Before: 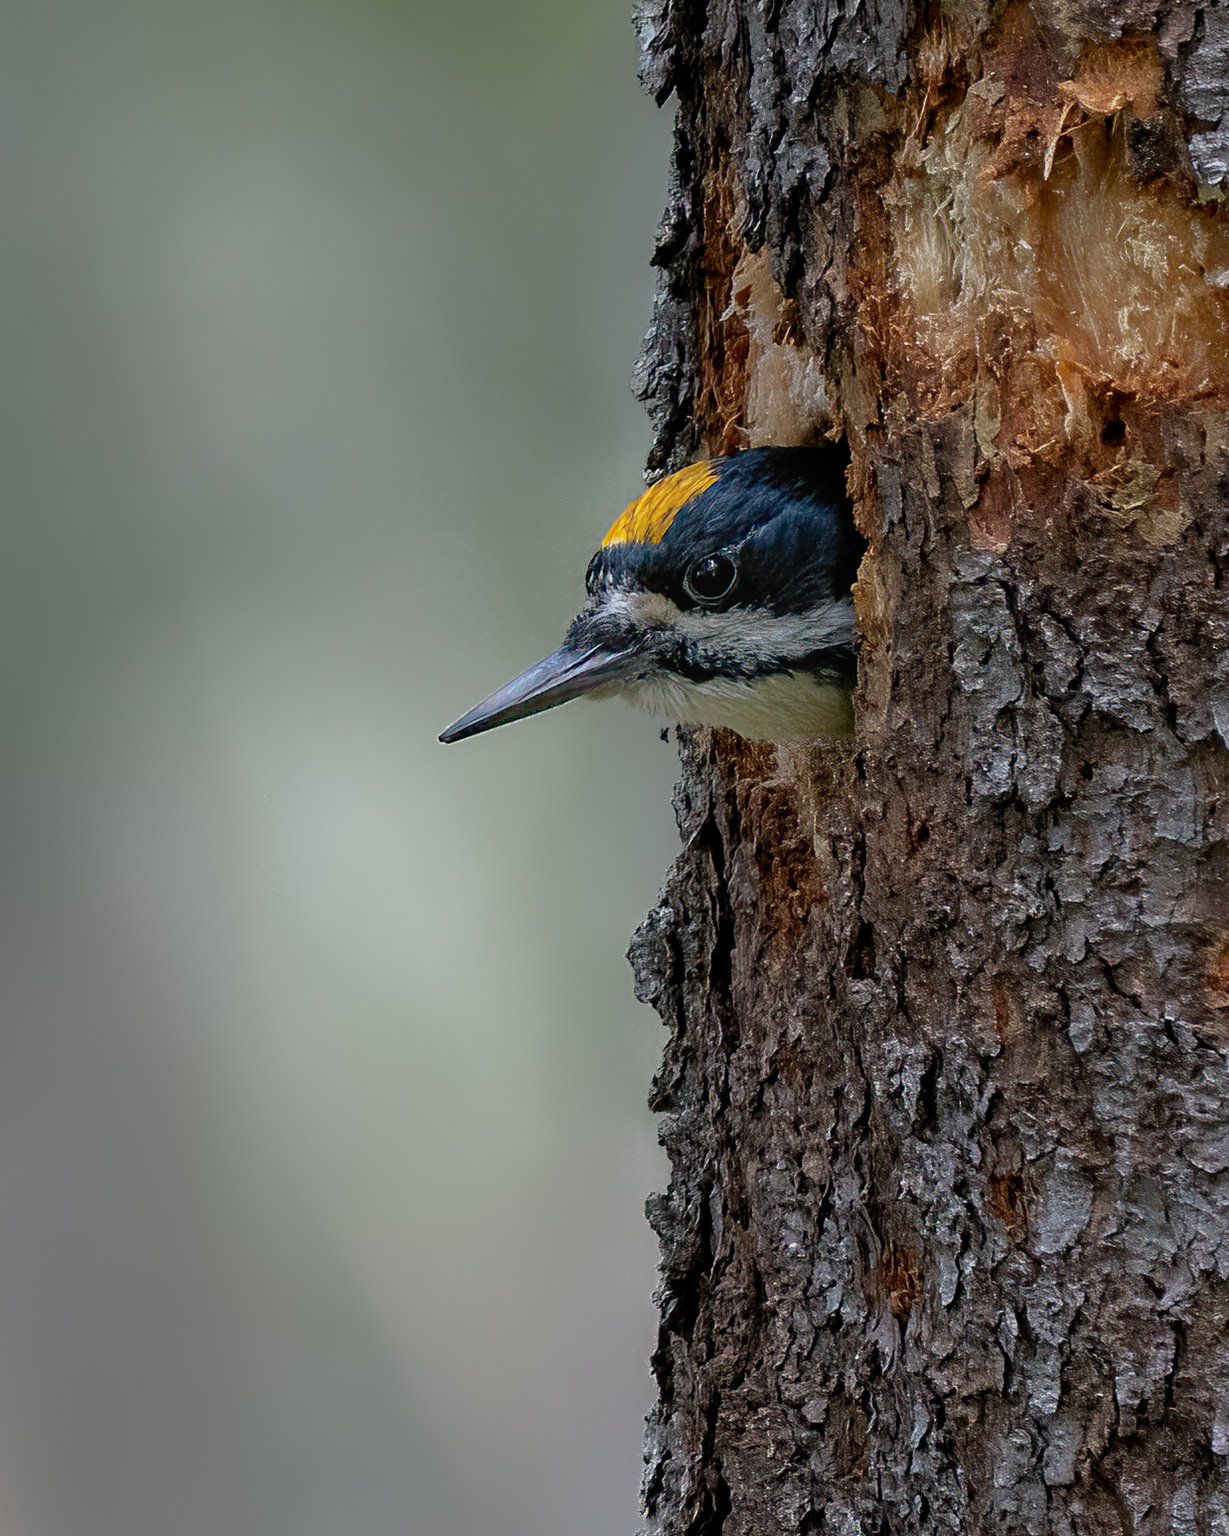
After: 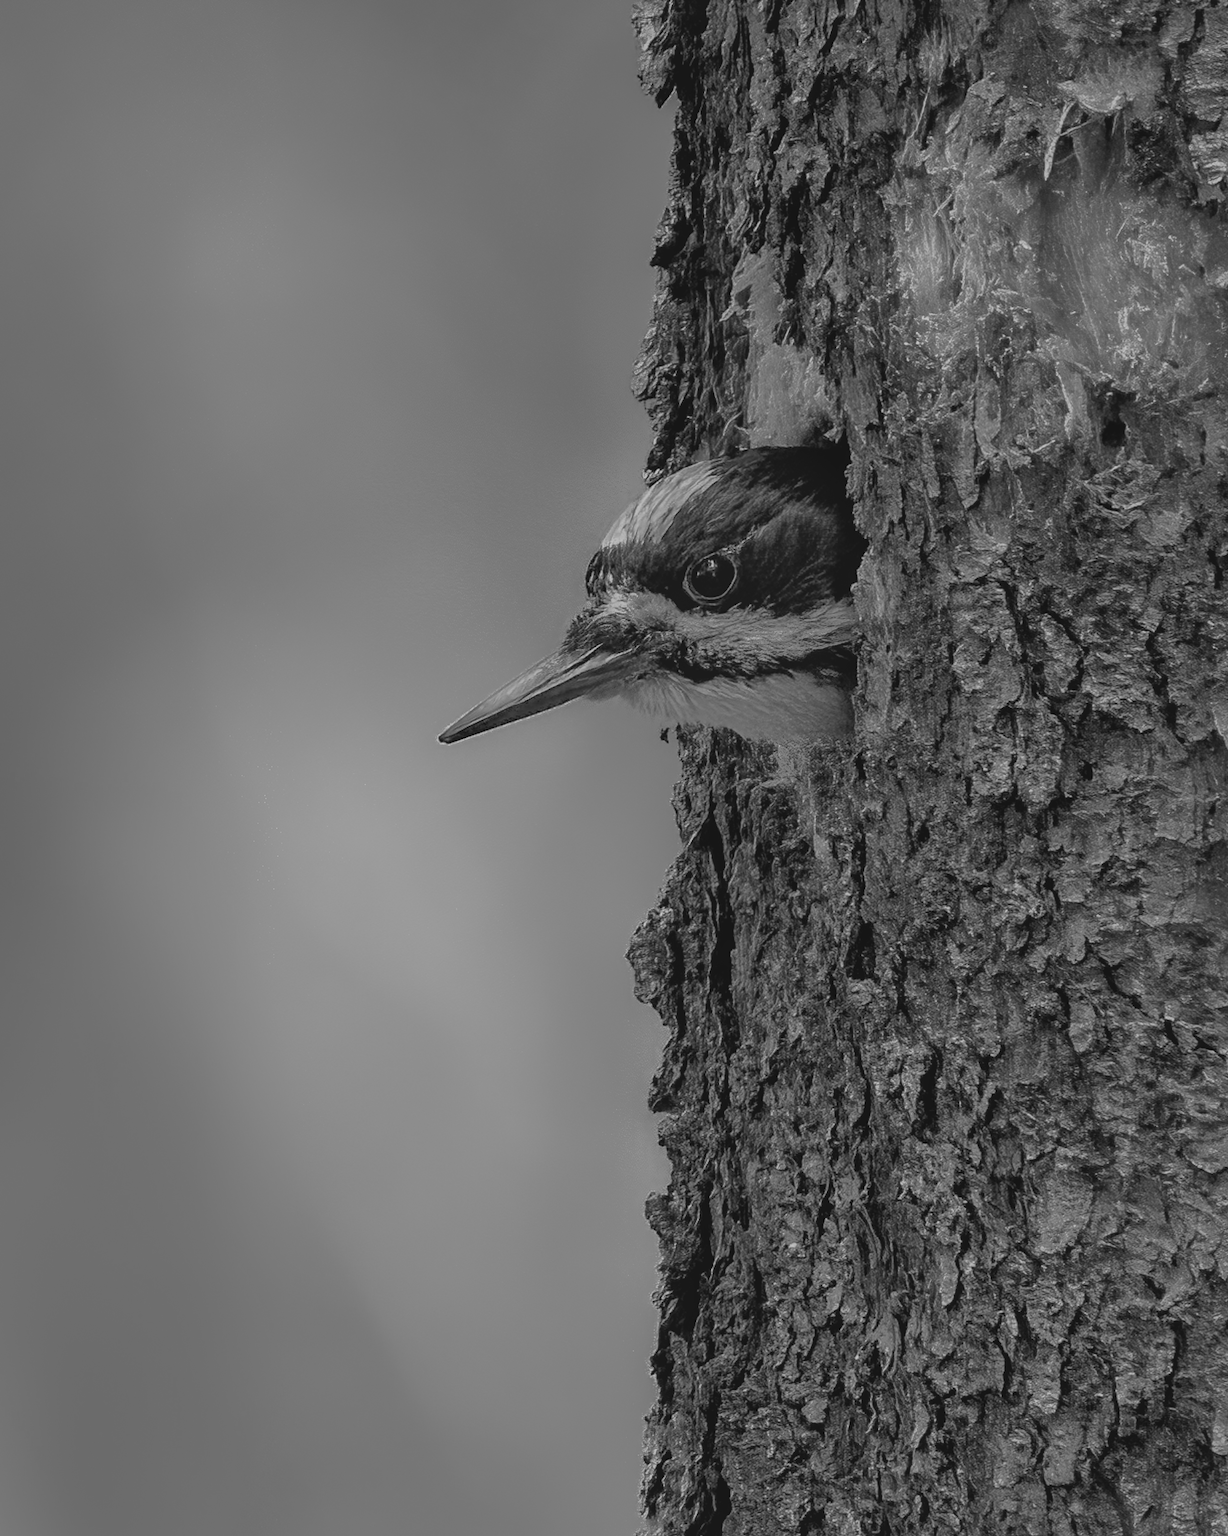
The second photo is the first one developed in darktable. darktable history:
shadows and highlights: on, module defaults
contrast brightness saturation: contrast -0.11
monochrome: a -71.75, b 75.82
local contrast: detail 110%
